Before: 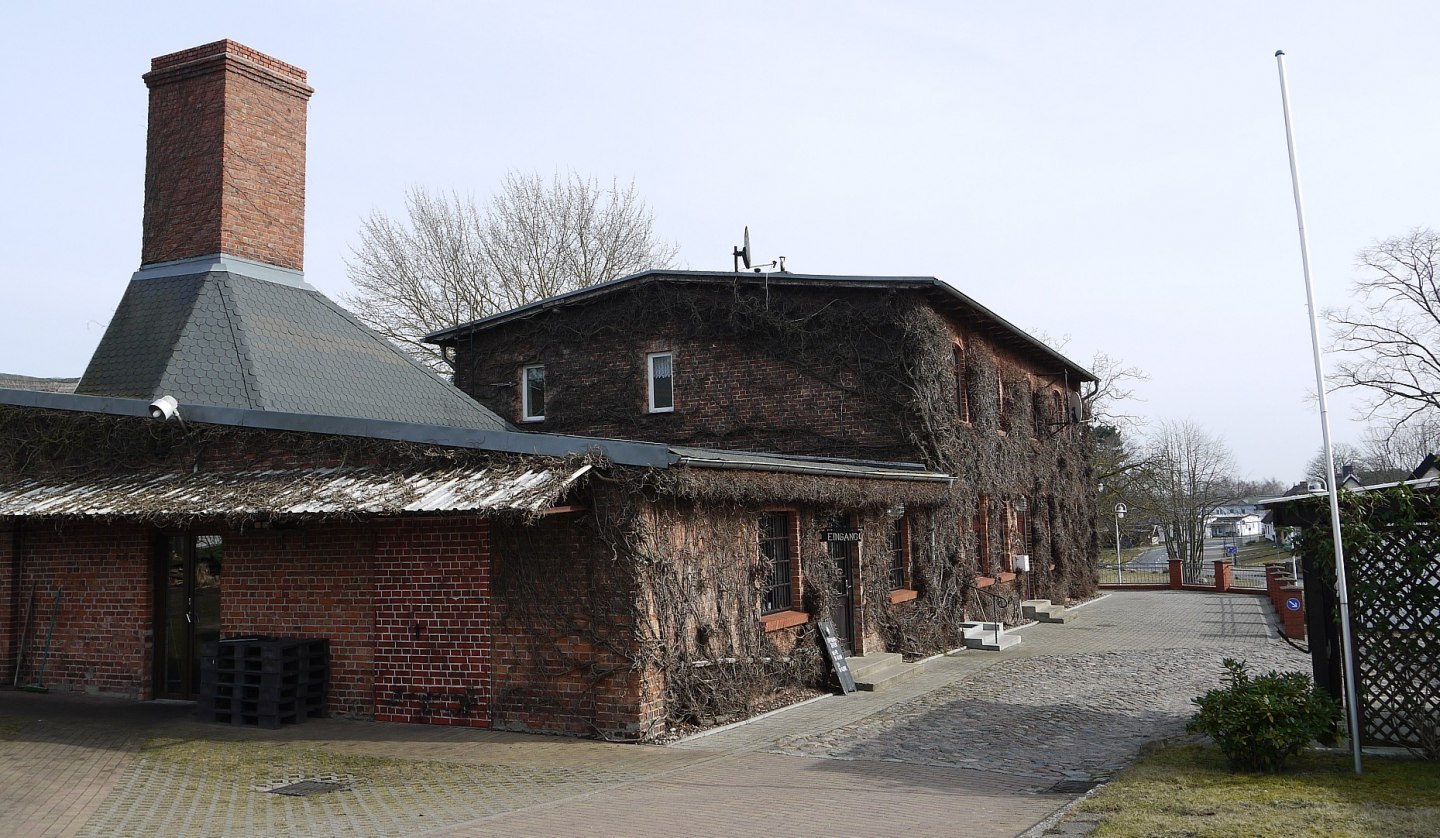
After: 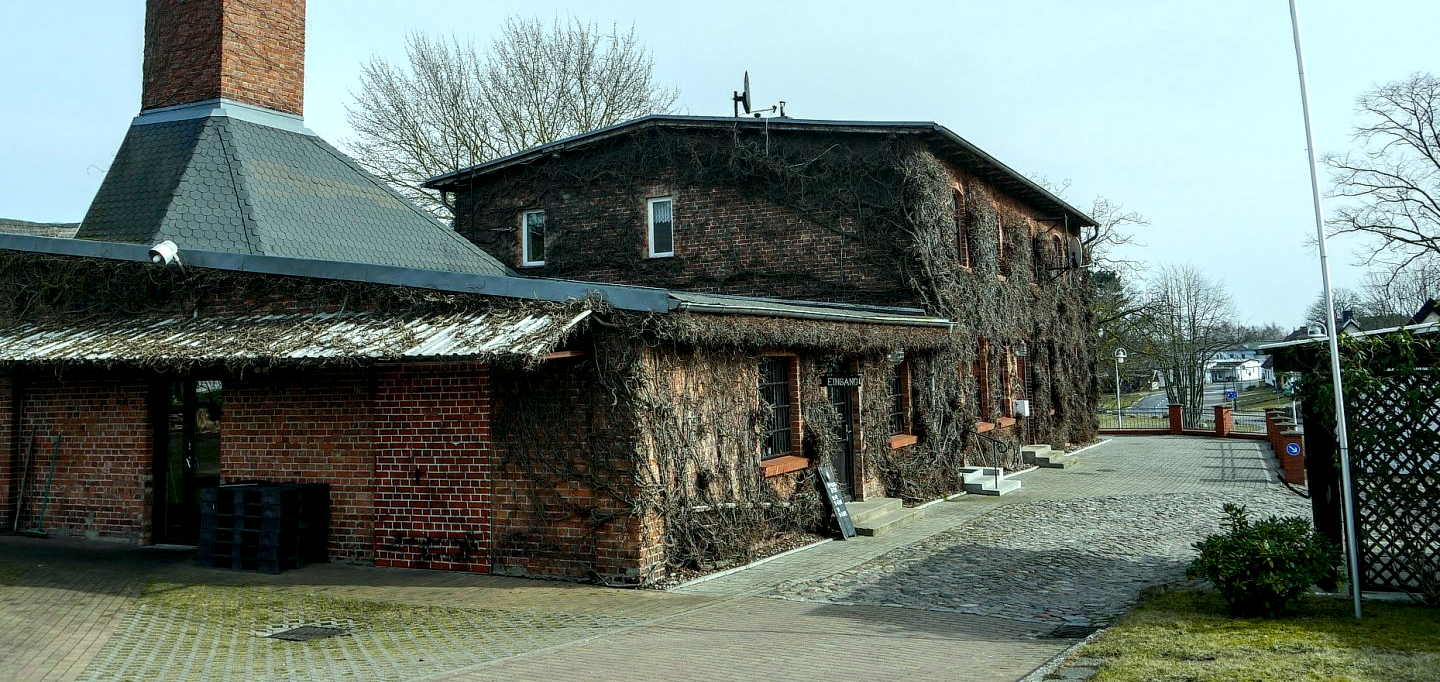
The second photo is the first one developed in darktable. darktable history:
color correction: highlights a* -7.33, highlights b* 1.26, shadows a* -3.55, saturation 1.4
local contrast: highlights 60%, shadows 60%, detail 160%
crop and rotate: top 18.507%
